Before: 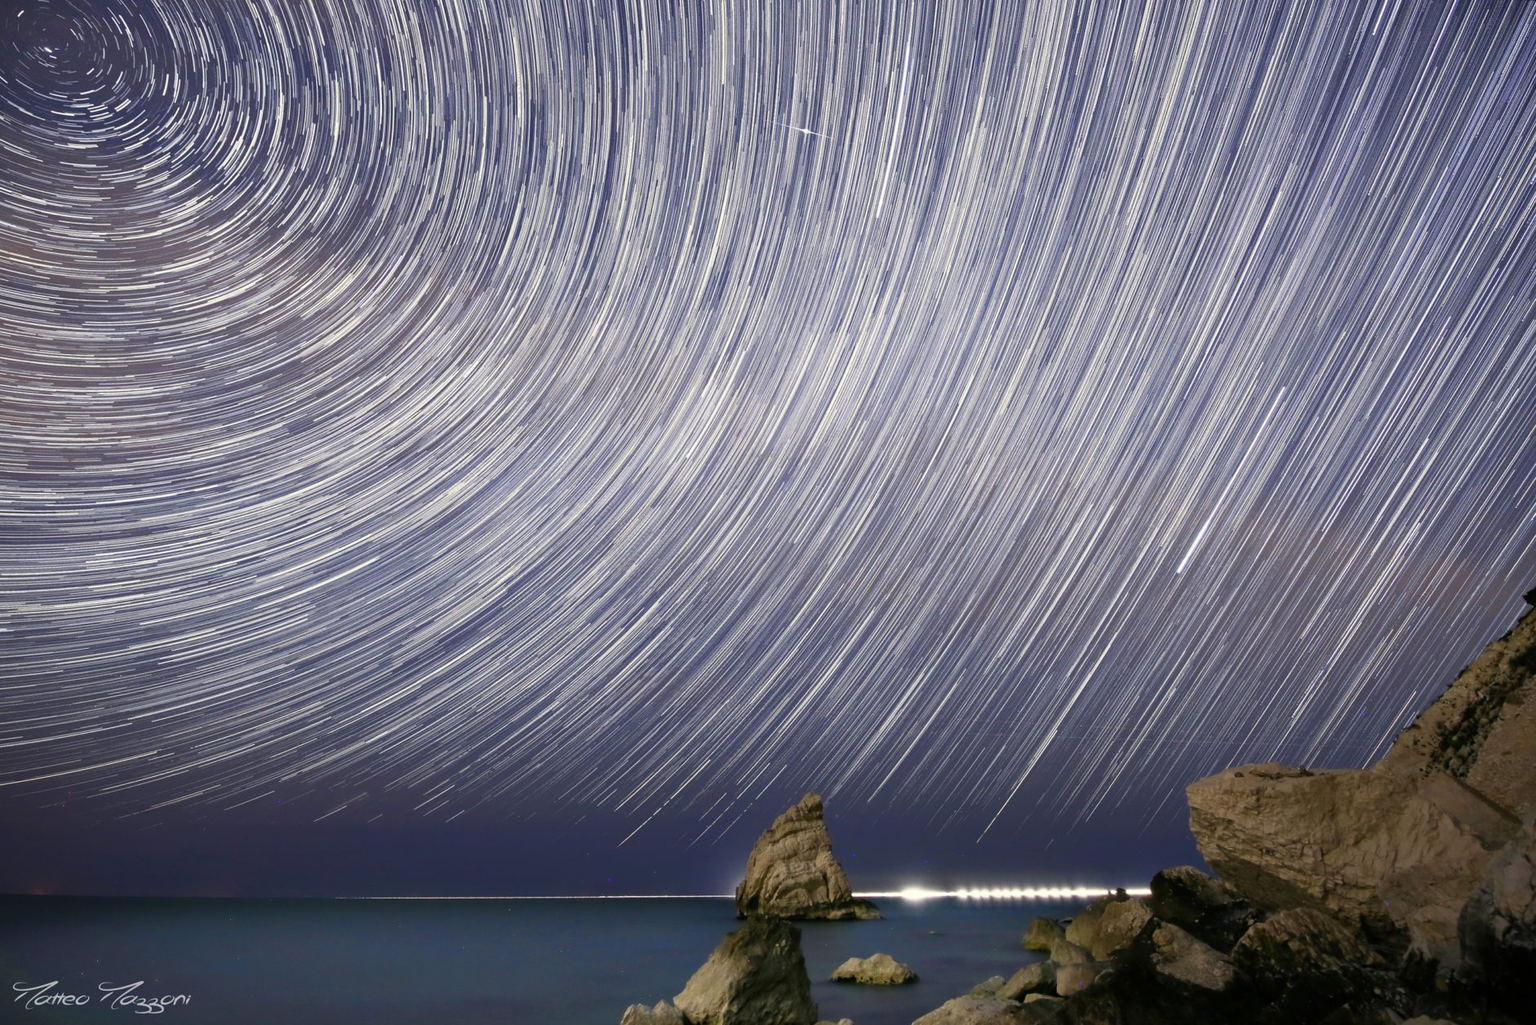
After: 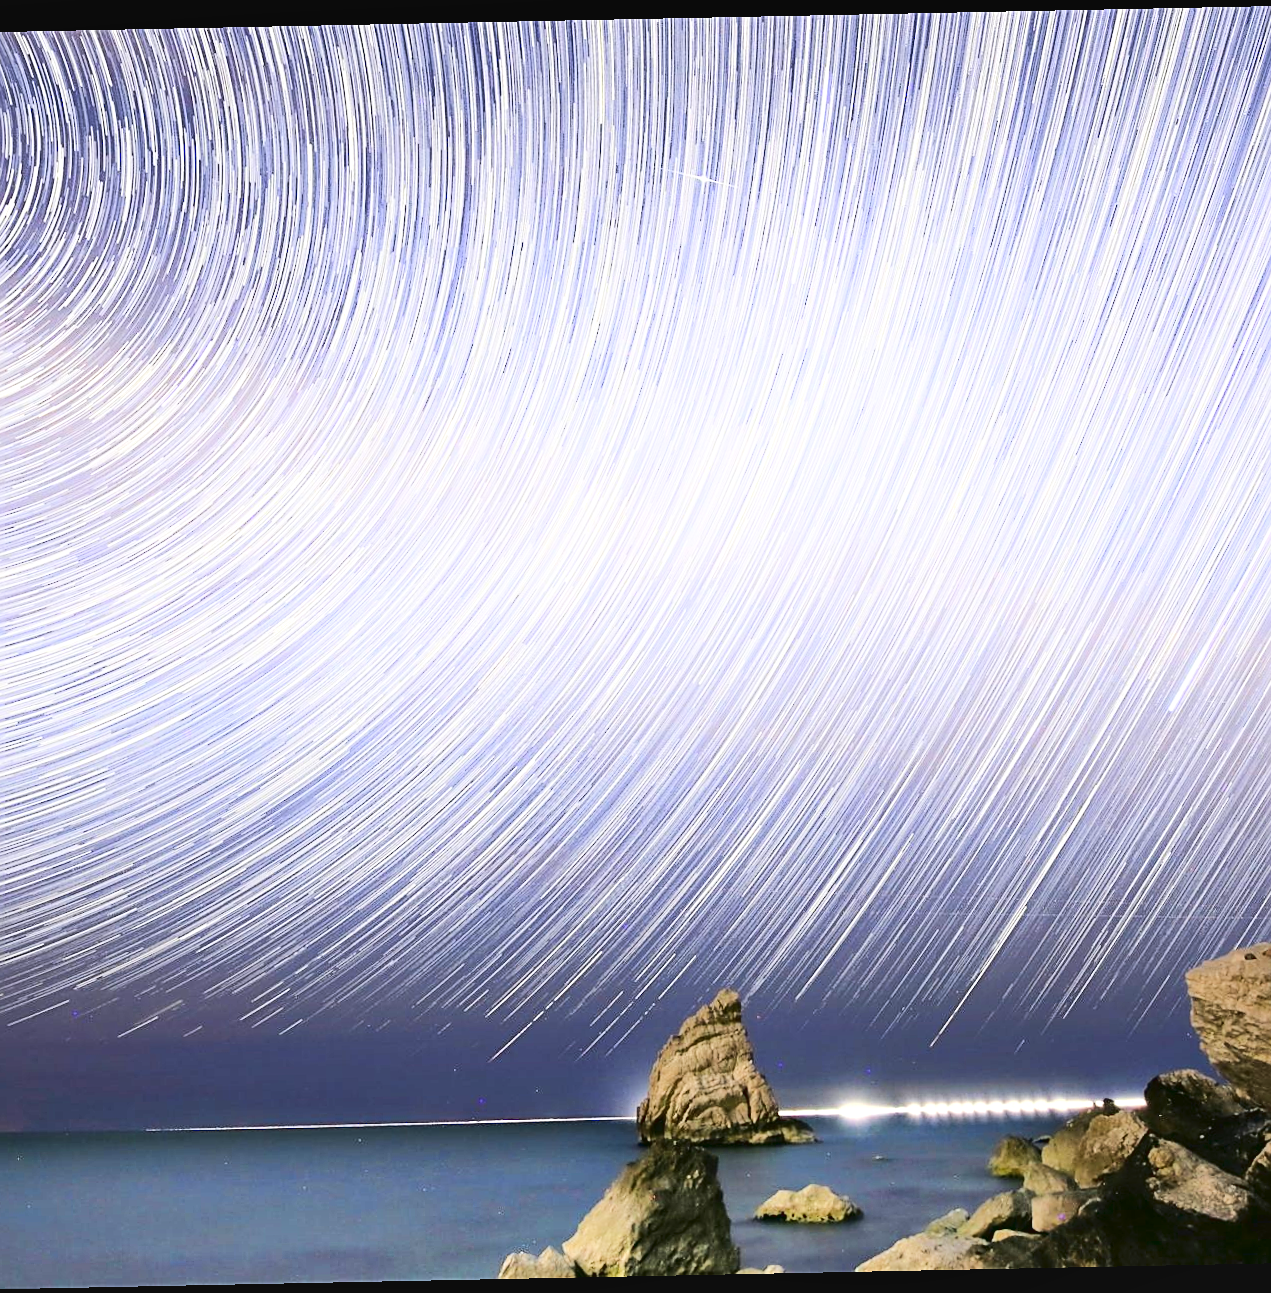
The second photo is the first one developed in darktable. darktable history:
color contrast: green-magenta contrast 0.96
rotate and perspective: rotation -1.17°, automatic cropping off
exposure: black level correction 0.001, exposure 0.5 EV, compensate exposure bias true, compensate highlight preservation false
shadows and highlights: highlights 70.7, soften with gaussian
sharpen: on, module defaults
tone curve: curves: ch0 [(0, 0.026) (0.146, 0.158) (0.272, 0.34) (0.453, 0.627) (0.687, 0.829) (1, 1)], color space Lab, linked channels, preserve colors none
crop and rotate: left 15.055%, right 18.278%
